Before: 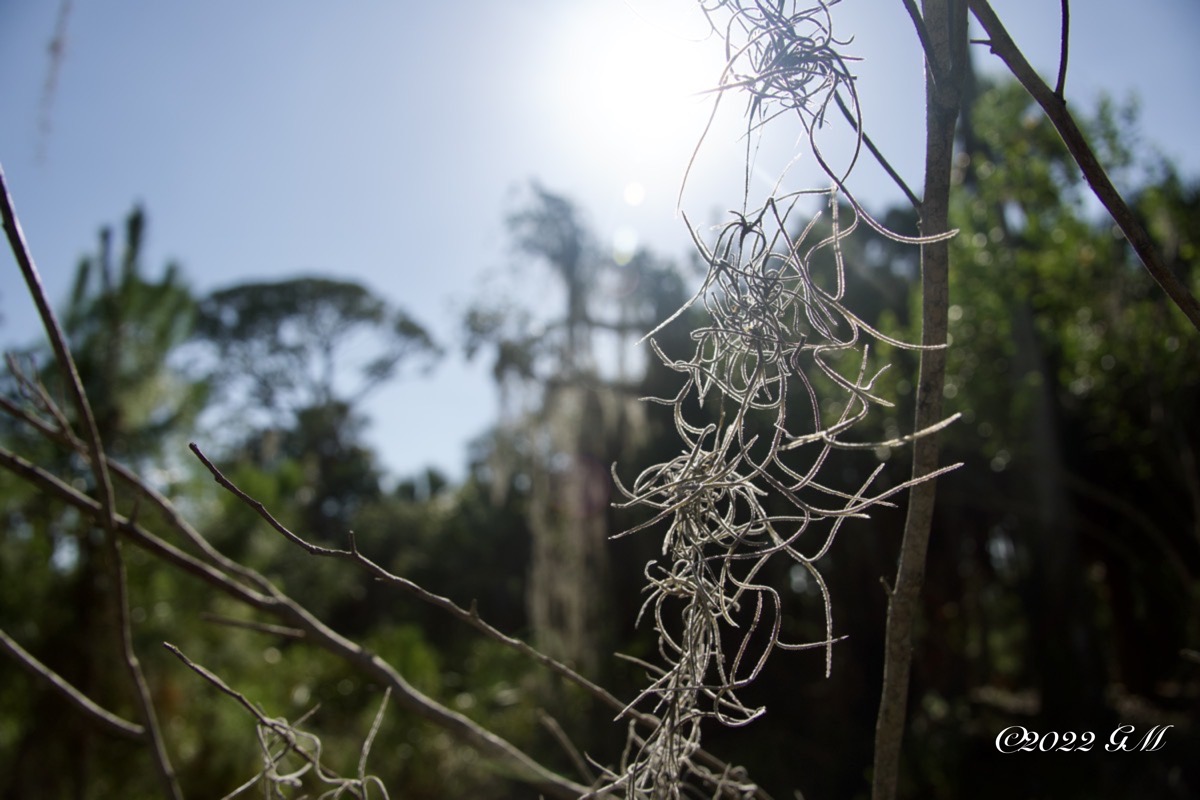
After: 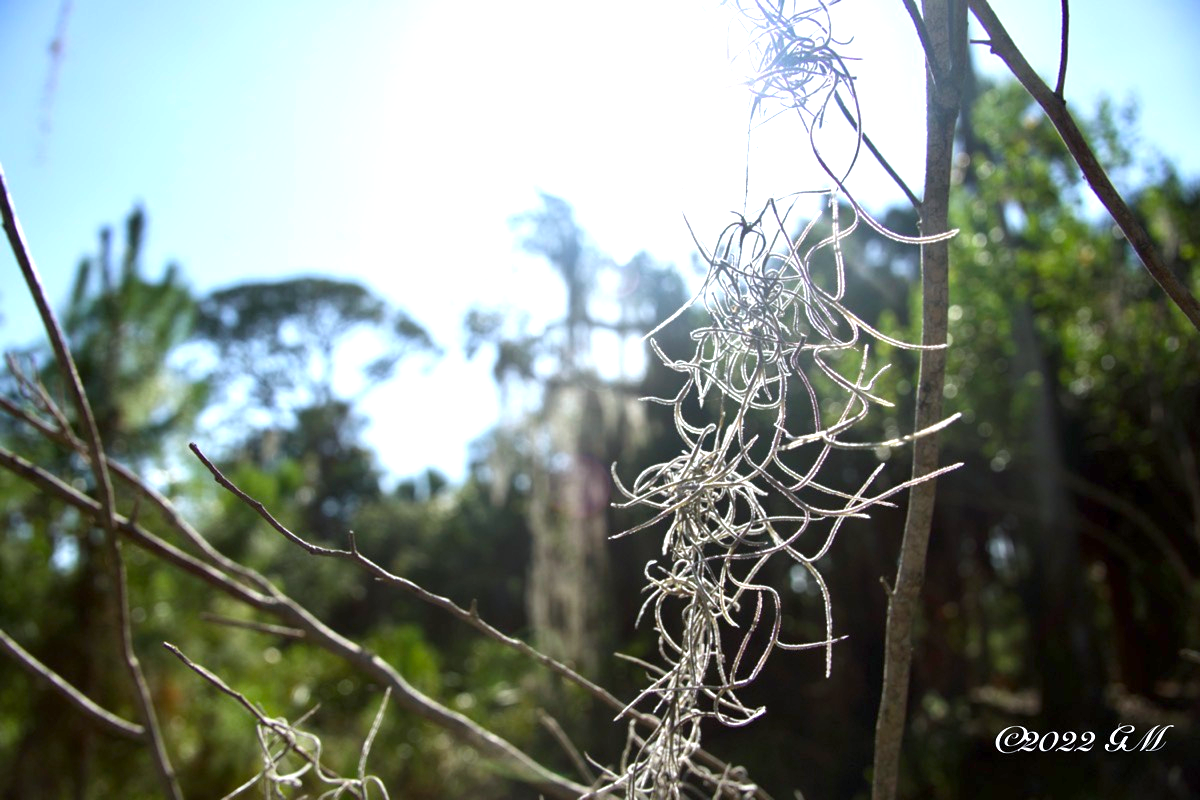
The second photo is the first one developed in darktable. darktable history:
white balance: red 0.967, blue 1.049
exposure: exposure 1.25 EV, compensate exposure bias true, compensate highlight preservation false
